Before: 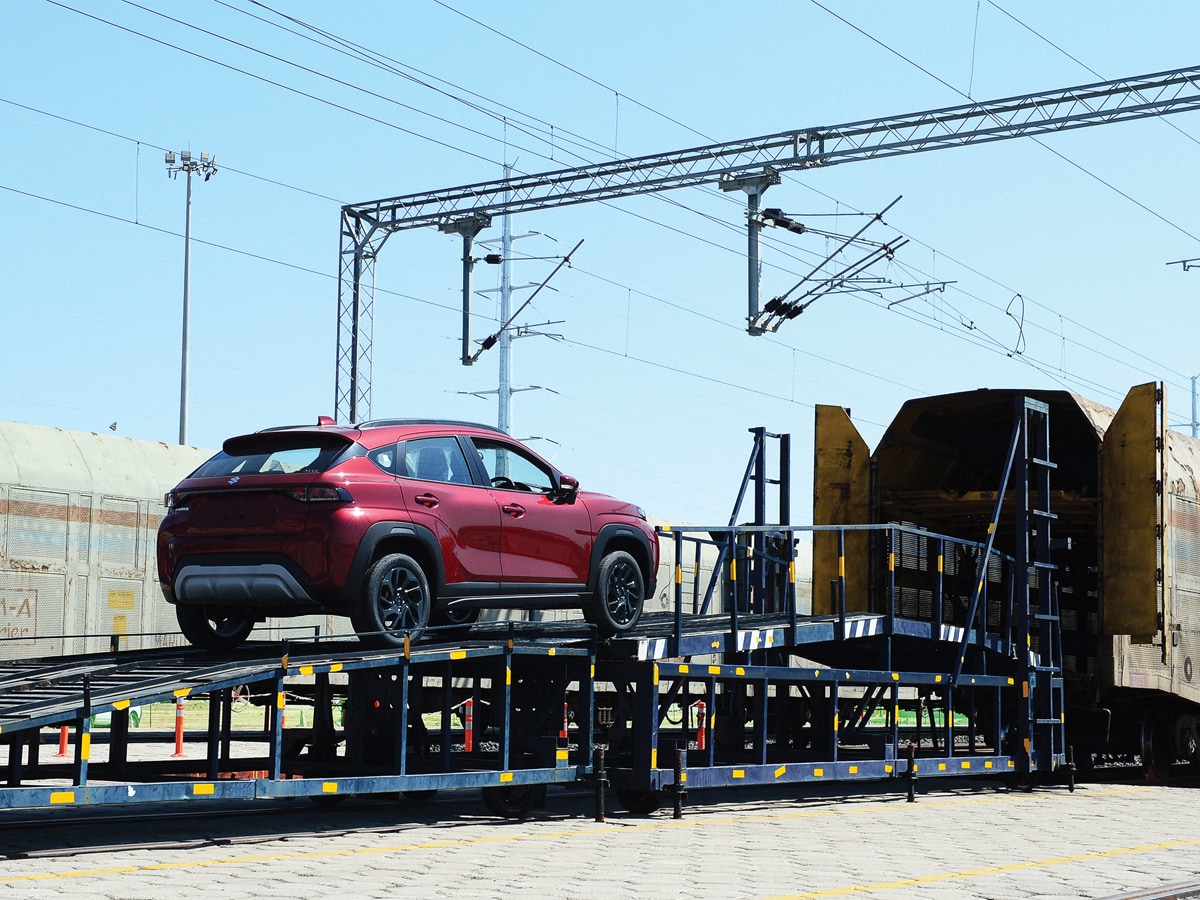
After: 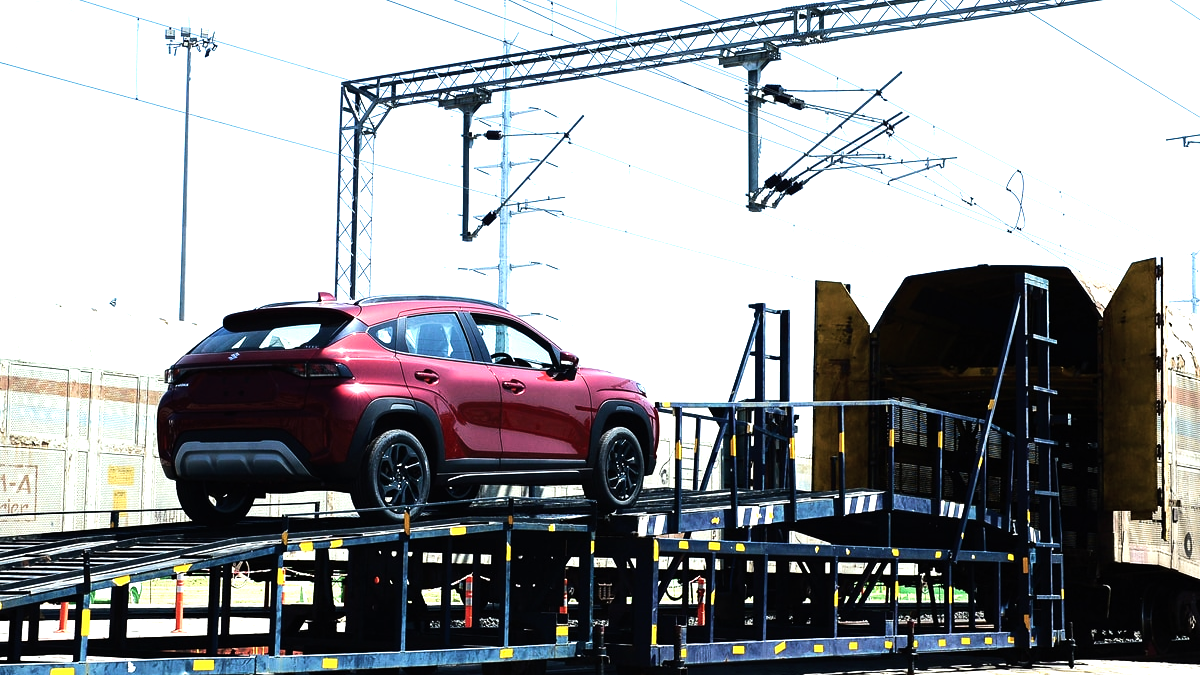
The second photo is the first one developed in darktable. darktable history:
crop: top 13.819%, bottom 11.169%
velvia: on, module defaults
tone equalizer: -8 EV -1.08 EV, -7 EV -1.01 EV, -6 EV -0.867 EV, -5 EV -0.578 EV, -3 EV 0.578 EV, -2 EV 0.867 EV, -1 EV 1.01 EV, +0 EV 1.08 EV, edges refinement/feathering 500, mask exposure compensation -1.57 EV, preserve details no
